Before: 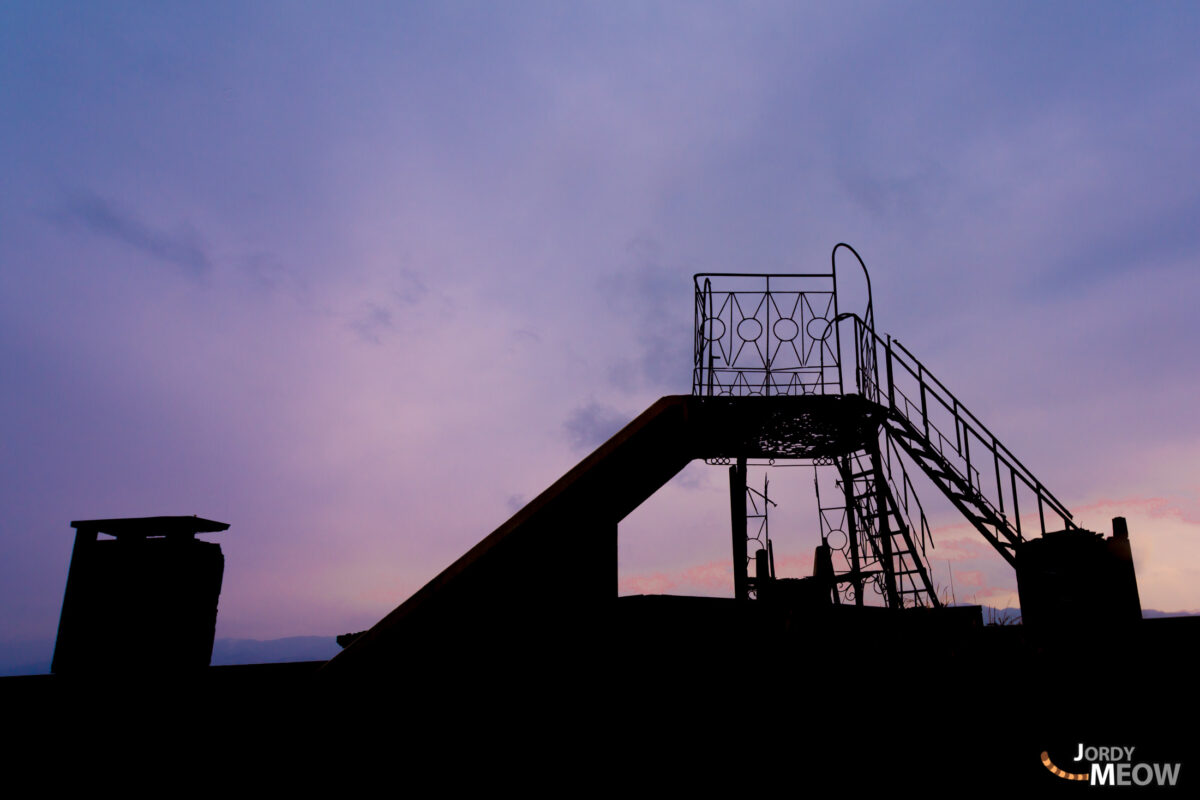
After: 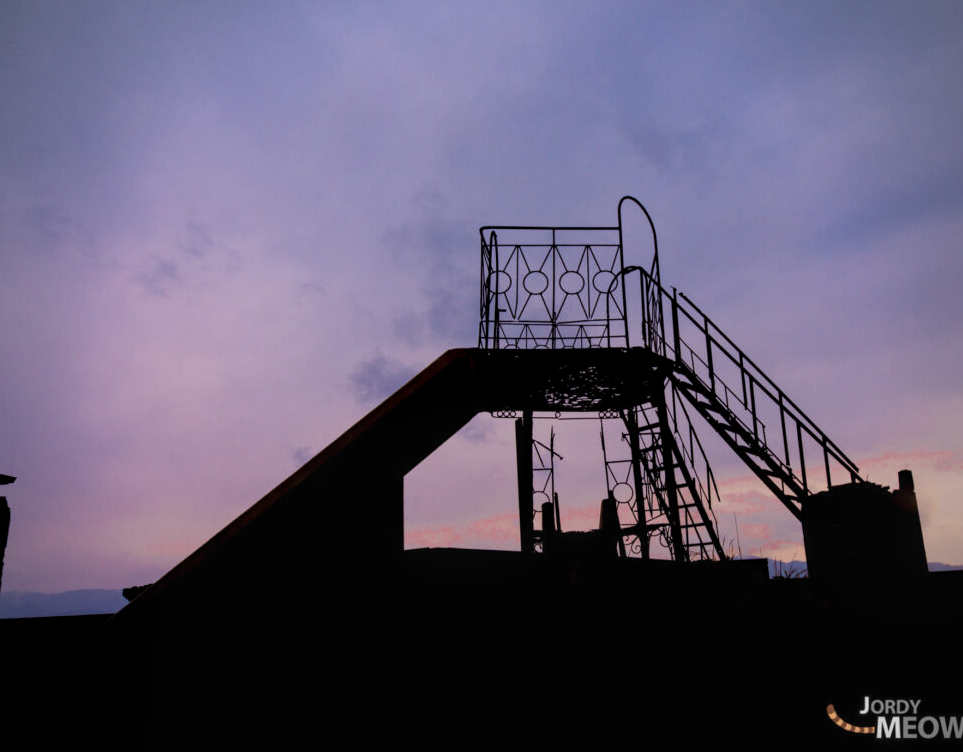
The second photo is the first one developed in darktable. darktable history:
crop and rotate: left 17.915%, top 5.892%, right 1.811%
local contrast: on, module defaults
vignetting: fall-off radius 60.89%, unbound false
